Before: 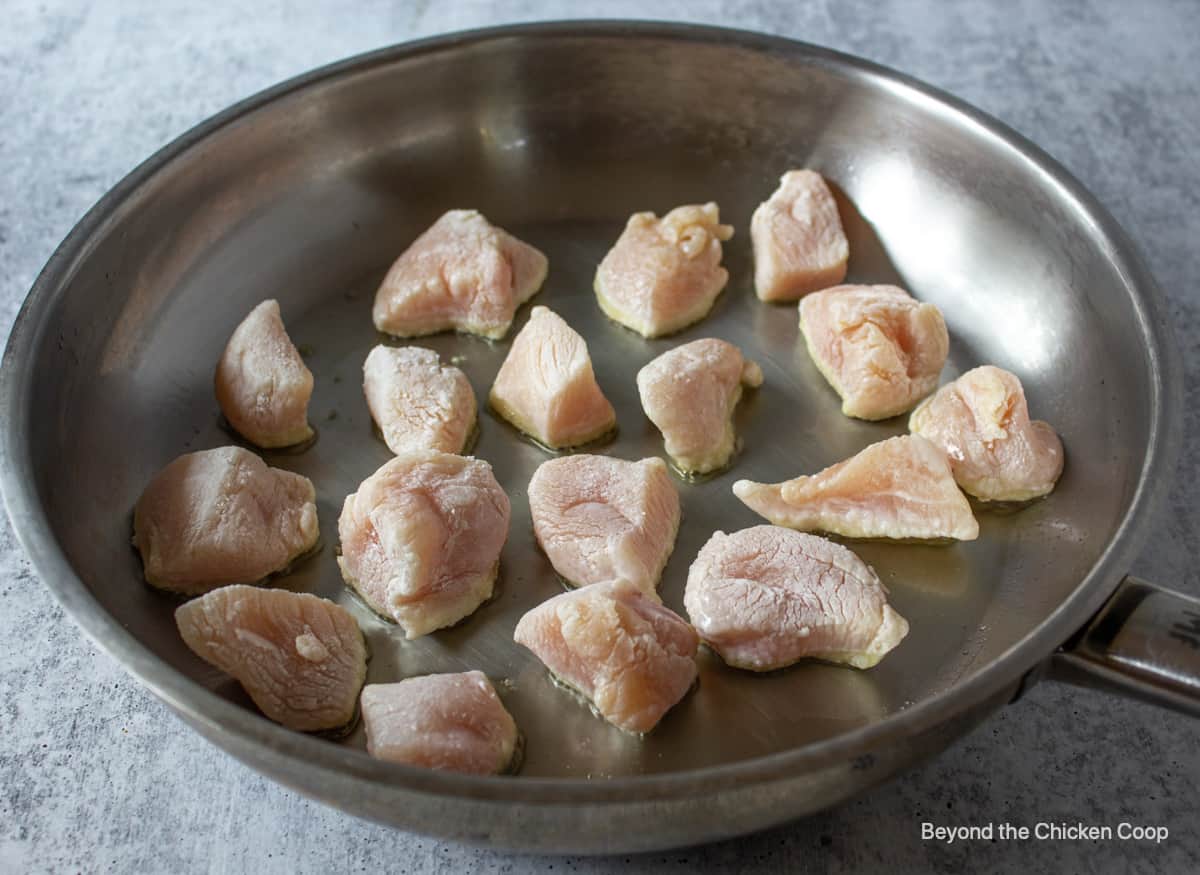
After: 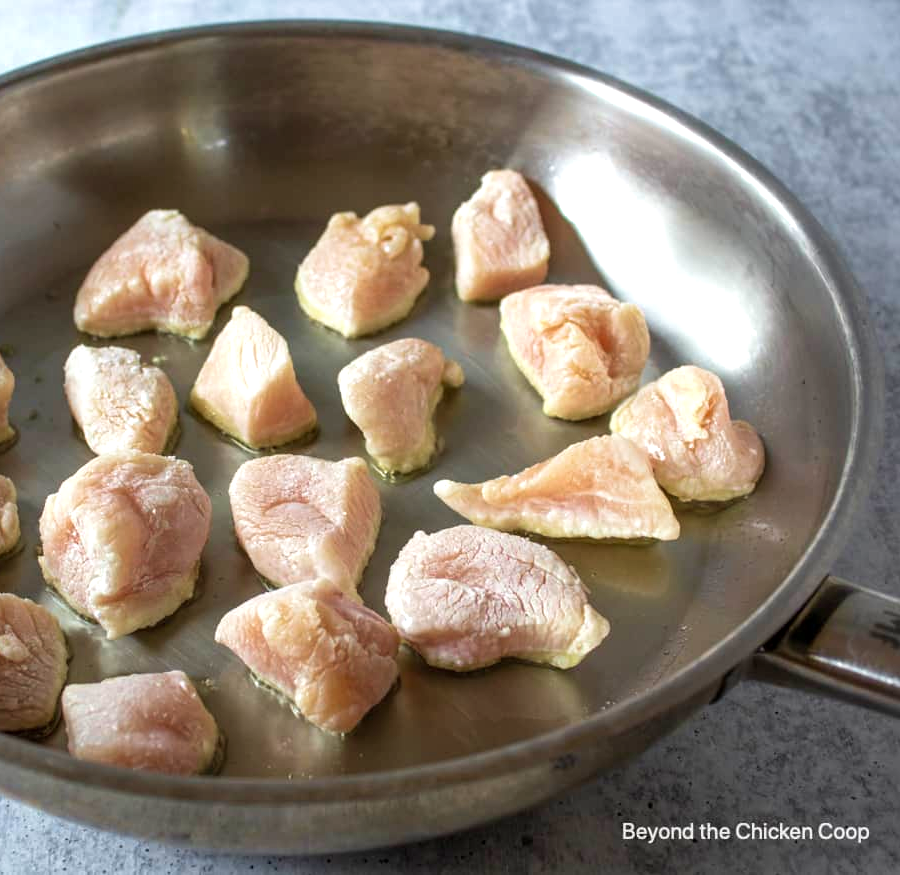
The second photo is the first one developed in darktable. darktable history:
crop and rotate: left 24.956%
velvia: on, module defaults
exposure: black level correction 0.001, exposure 0.499 EV, compensate highlight preservation false
